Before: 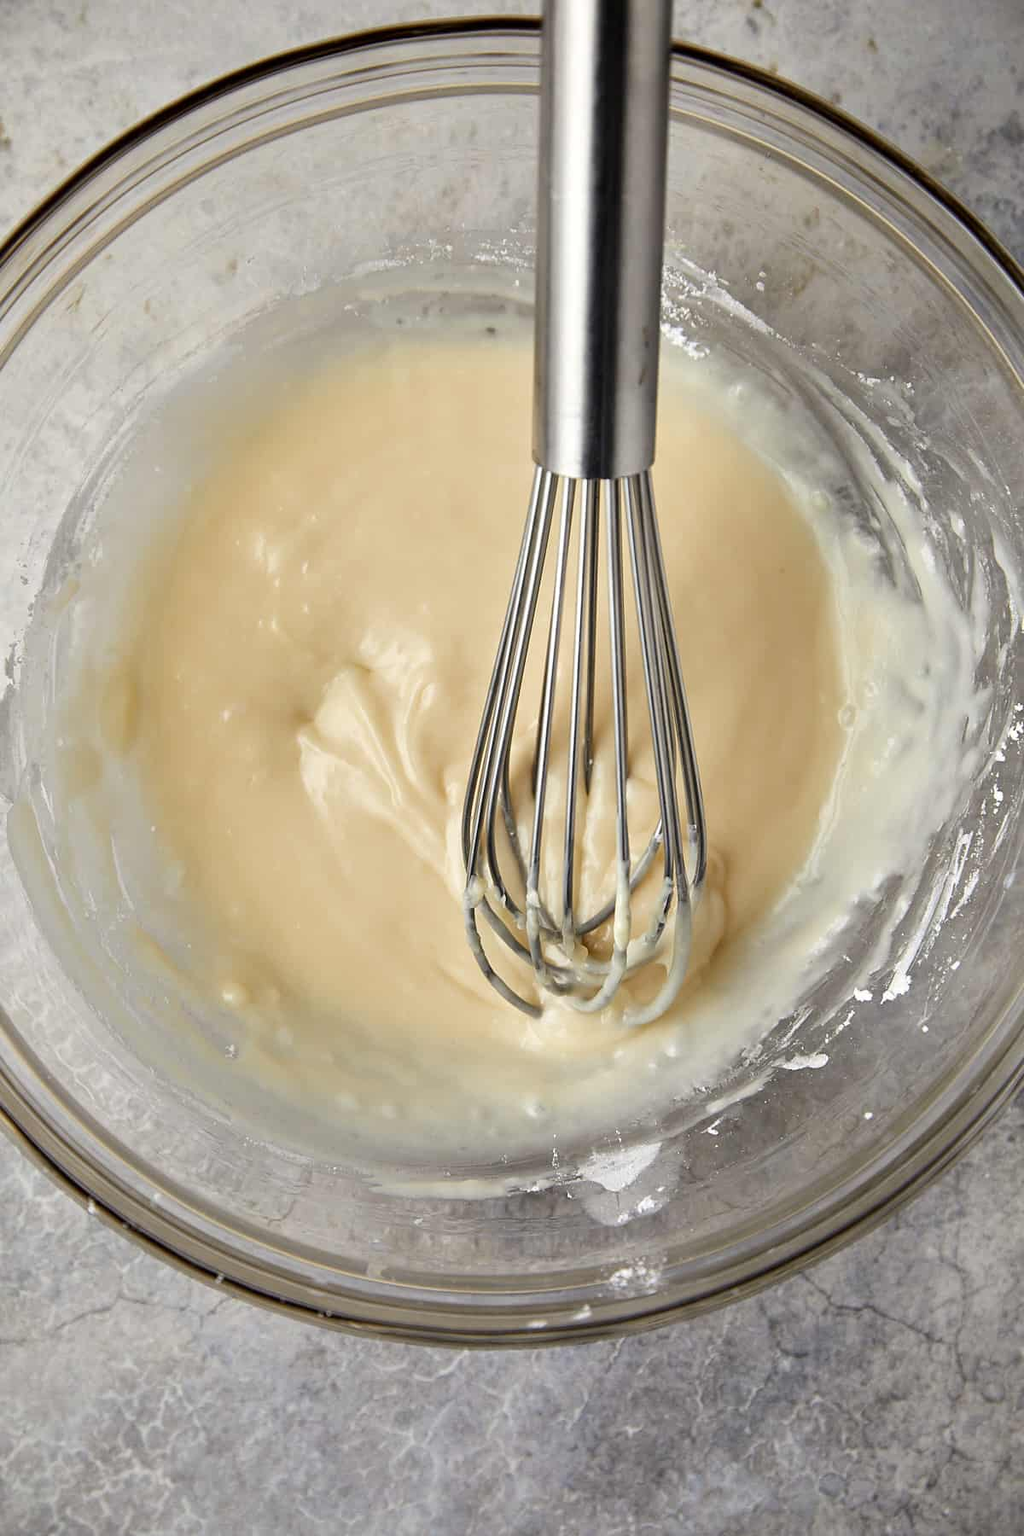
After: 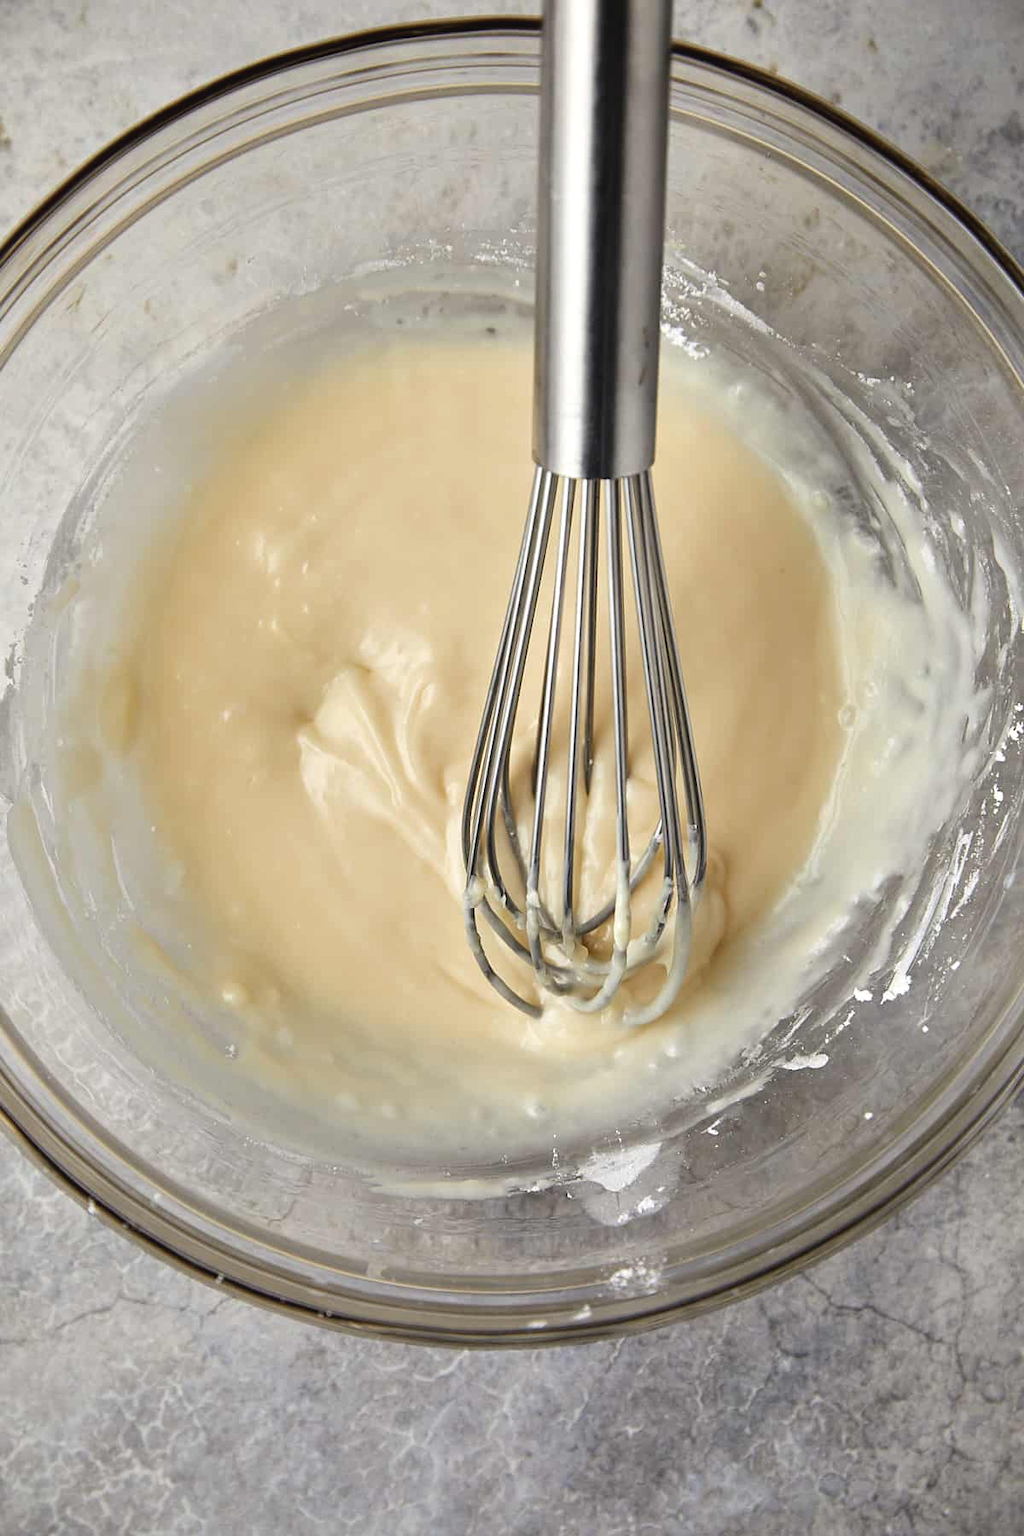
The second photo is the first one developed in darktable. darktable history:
exposure: black level correction -0.004, exposure 0.052 EV, compensate highlight preservation false
